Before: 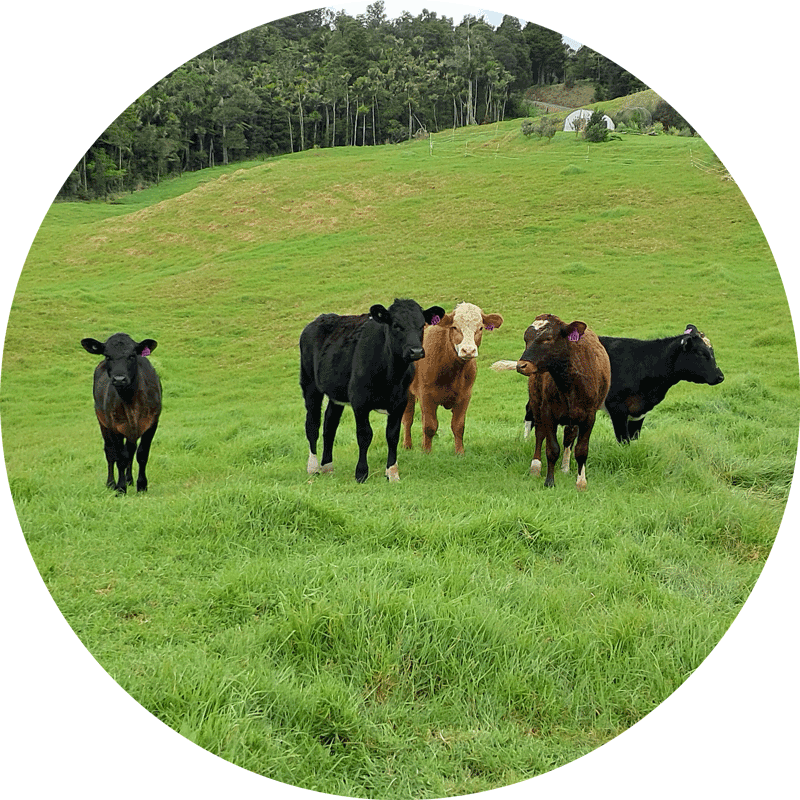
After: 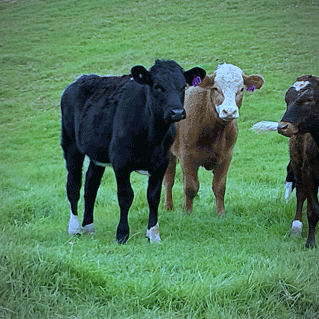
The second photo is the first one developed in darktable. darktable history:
white balance: red 0.766, blue 1.537
vignetting: fall-off radius 60.92%
crop: left 30%, top 30%, right 30%, bottom 30%
